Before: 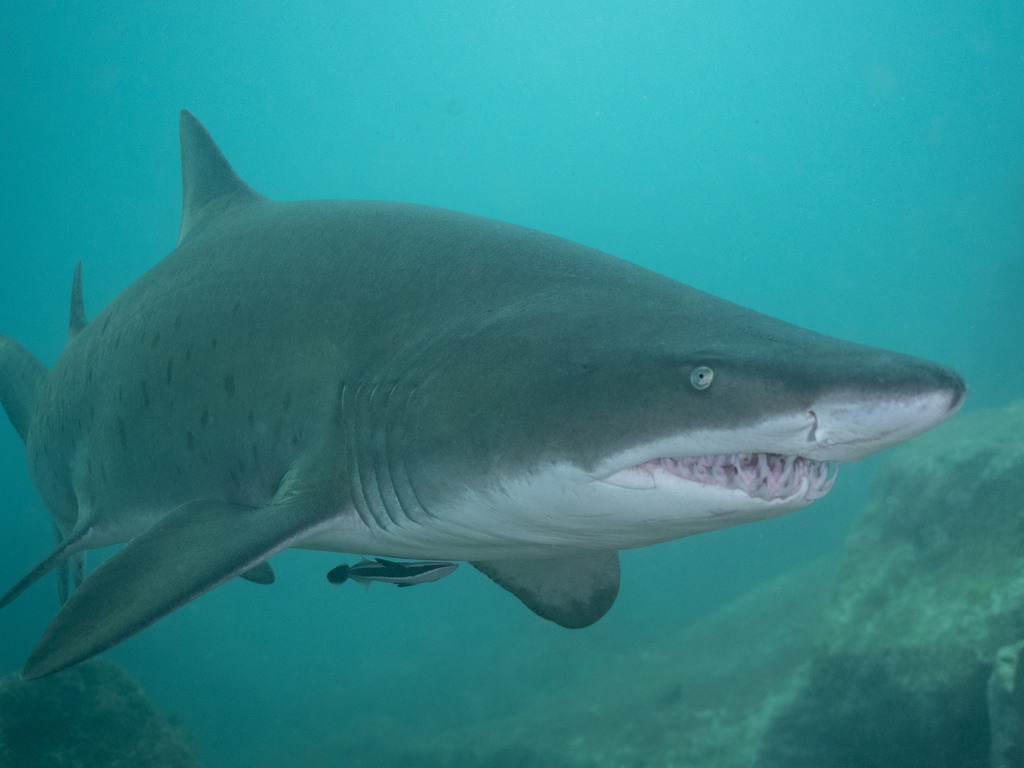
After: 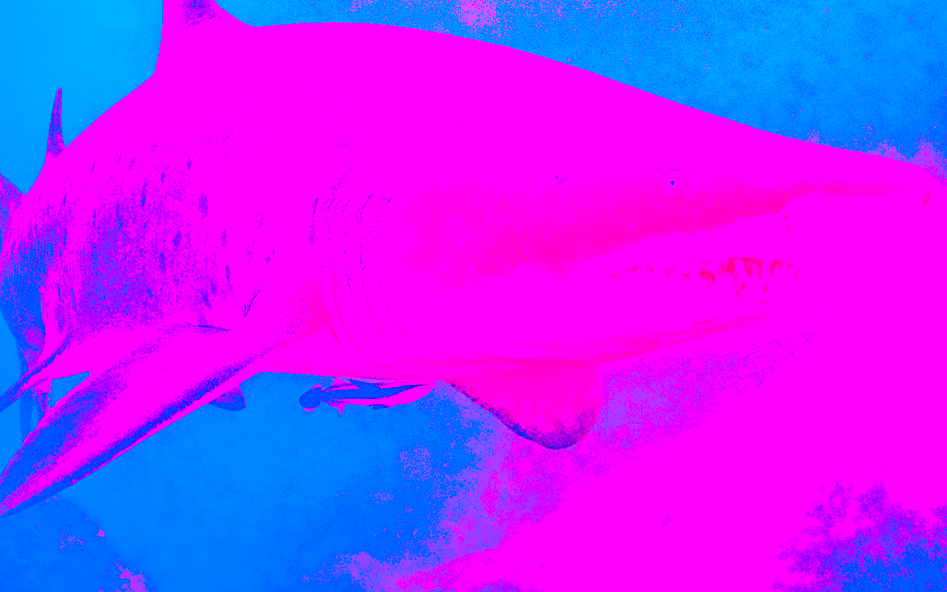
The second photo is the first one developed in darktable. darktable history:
local contrast: on, module defaults
tone equalizer: -7 EV 0.15 EV, -6 EV 0.6 EV, -5 EV 1.15 EV, -4 EV 1.33 EV, -3 EV 1.15 EV, -2 EV 0.6 EV, -1 EV 0.15 EV, mask exposure compensation -0.5 EV
color correction: saturation 3
crop and rotate: top 19.998%
rotate and perspective: rotation -1.68°, lens shift (vertical) -0.146, crop left 0.049, crop right 0.912, crop top 0.032, crop bottom 0.96
white balance: red 4.26, blue 1.802
sharpen: on, module defaults
